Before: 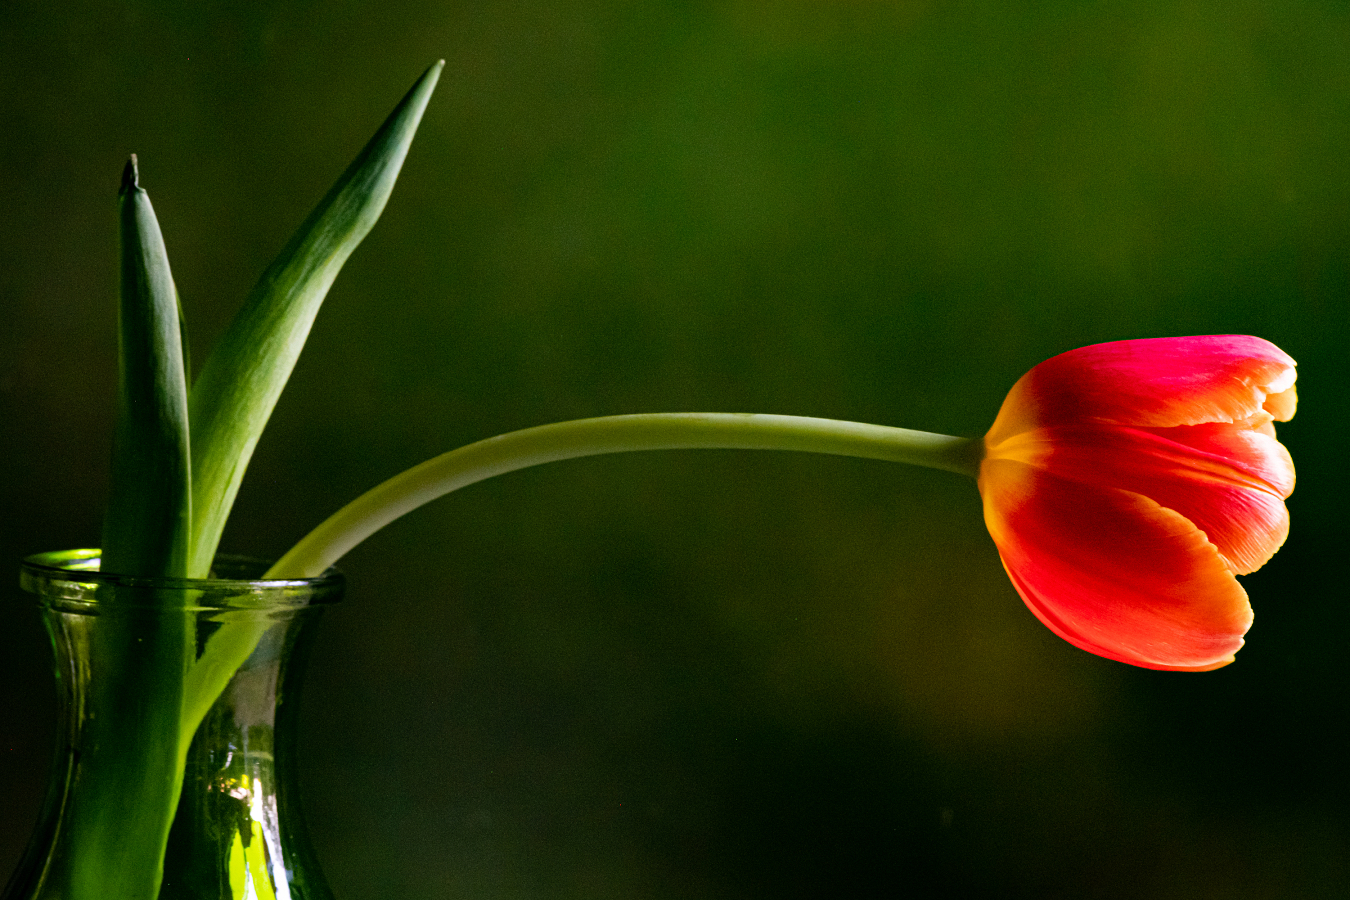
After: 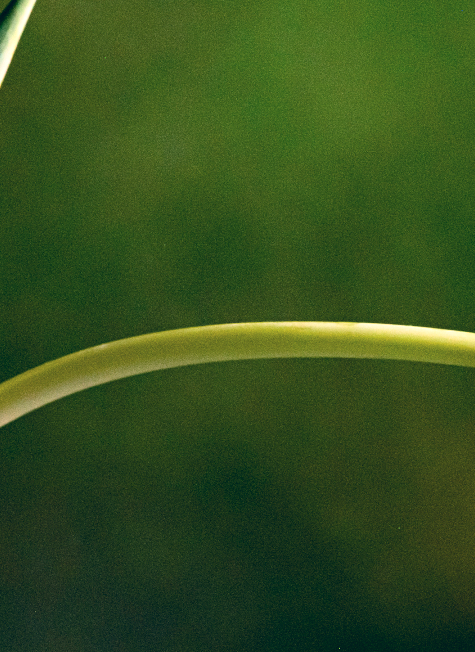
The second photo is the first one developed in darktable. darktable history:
contrast brightness saturation: contrast 0.2, brightness 0.16, saturation 0.22
color correction: highlights a* 14.46, highlights b* 5.85, shadows a* -5.53, shadows b* -15.24, saturation 0.85
exposure: exposure 0.77 EV, compensate highlight preservation false
crop and rotate: left 29.476%, top 10.214%, right 35.32%, bottom 17.333%
